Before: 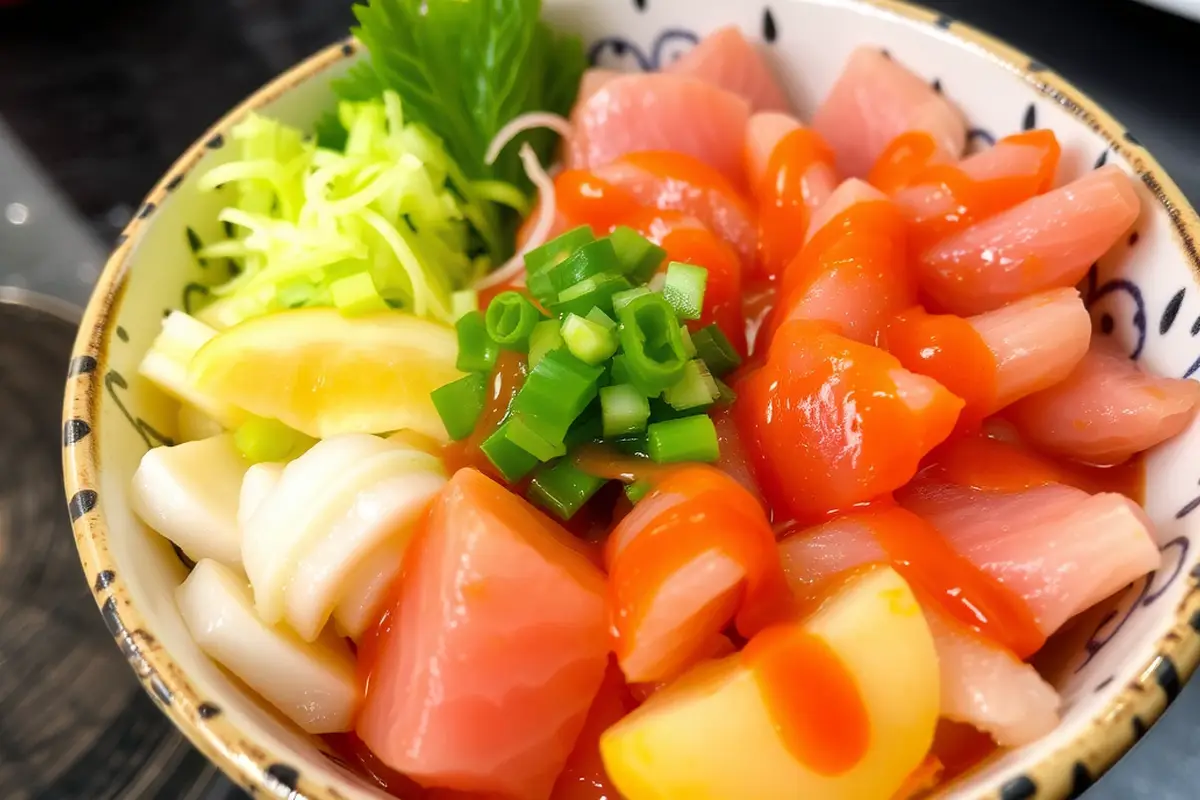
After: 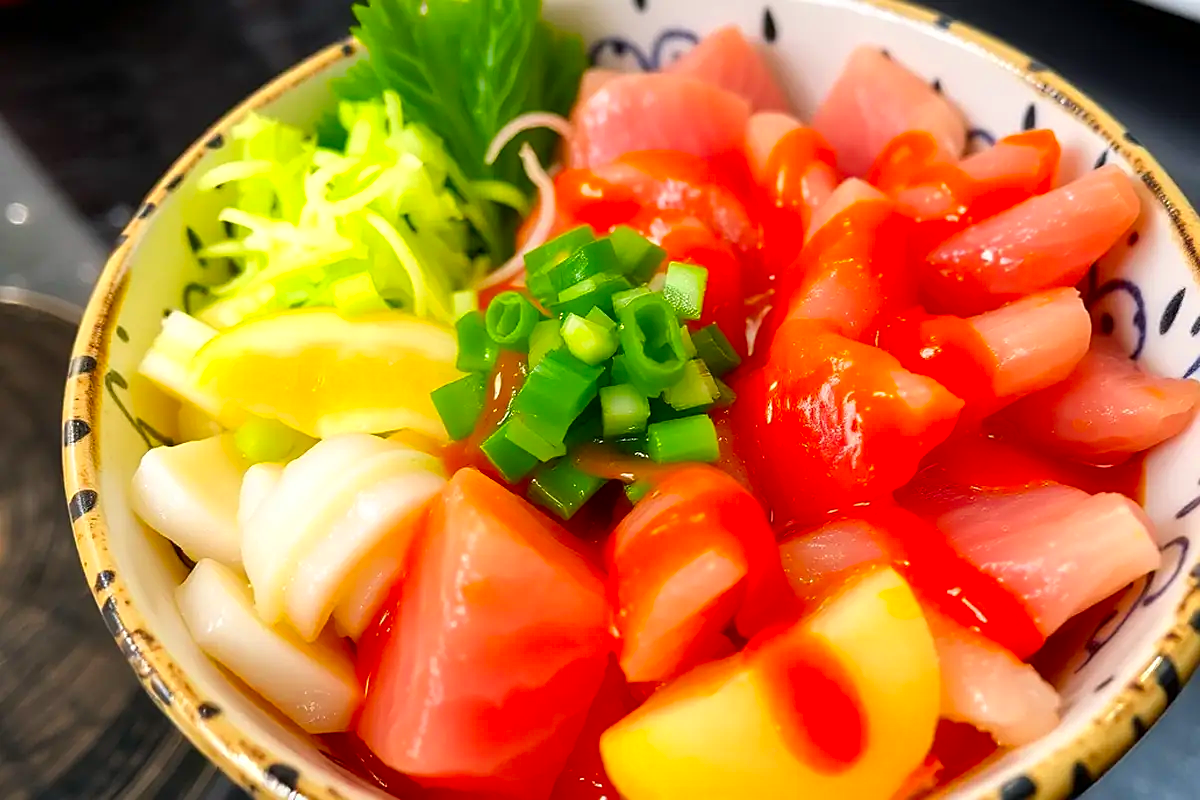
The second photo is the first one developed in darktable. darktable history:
color zones: curves: ch0 [(0, 0.613) (0.01, 0.613) (0.245, 0.448) (0.498, 0.529) (0.642, 0.665) (0.879, 0.777) (0.99, 0.613)]; ch1 [(0, 0) (0.143, 0) (0.286, 0) (0.429, 0) (0.571, 0) (0.714, 0) (0.857, 0)], mix -138.01%
sharpen: on, module defaults
